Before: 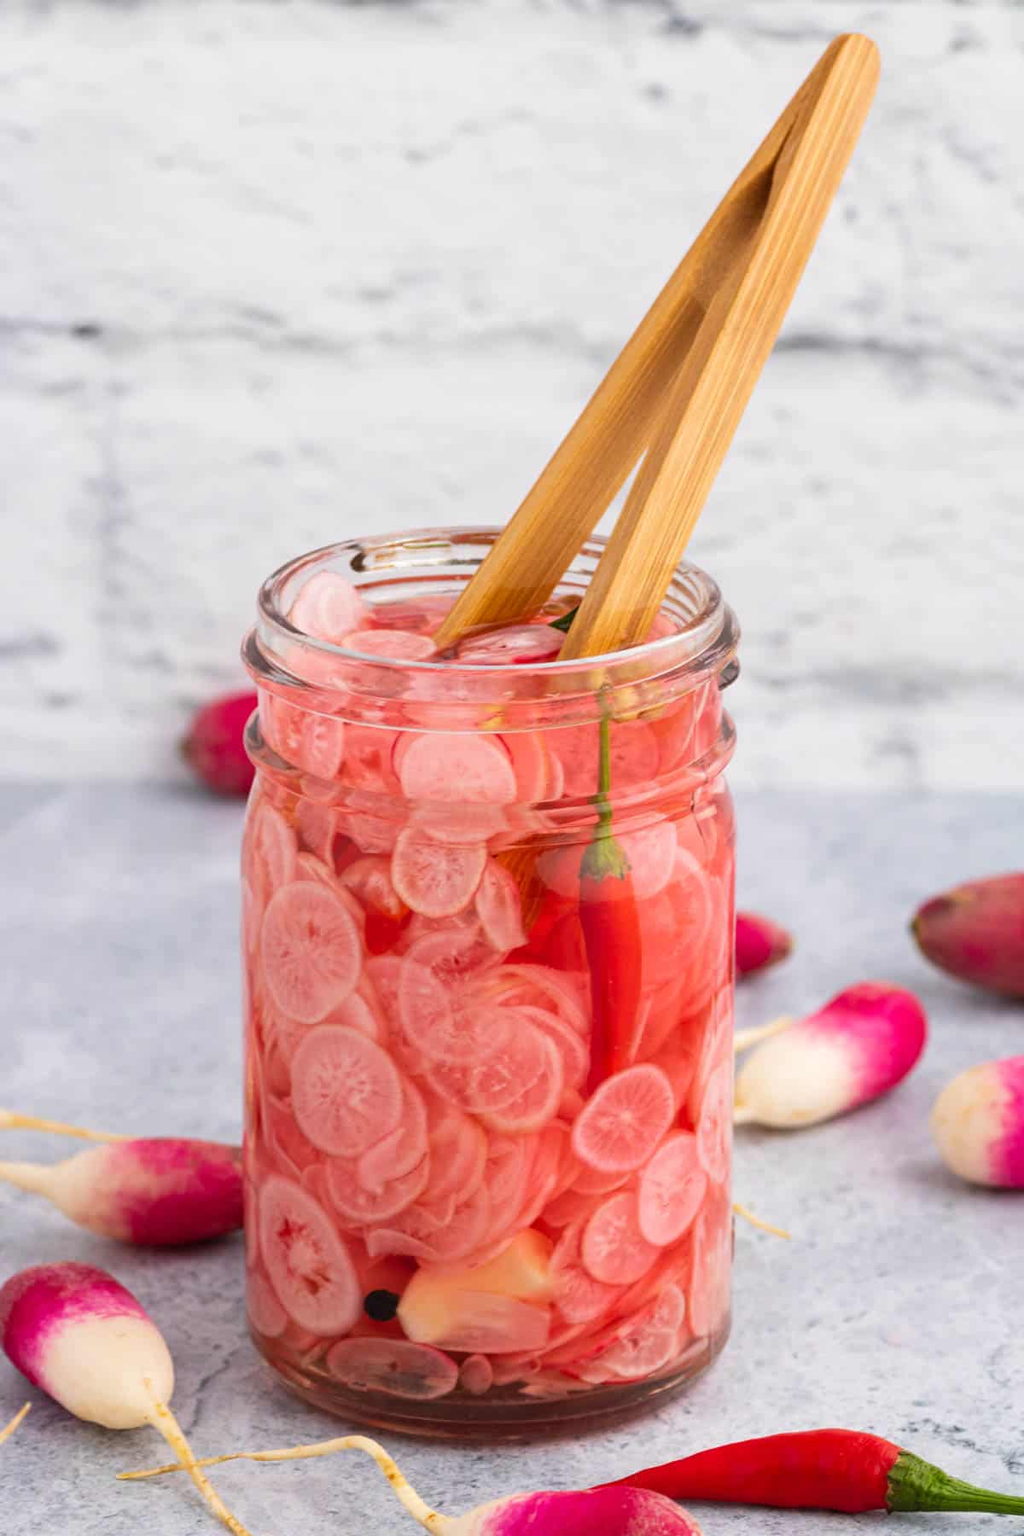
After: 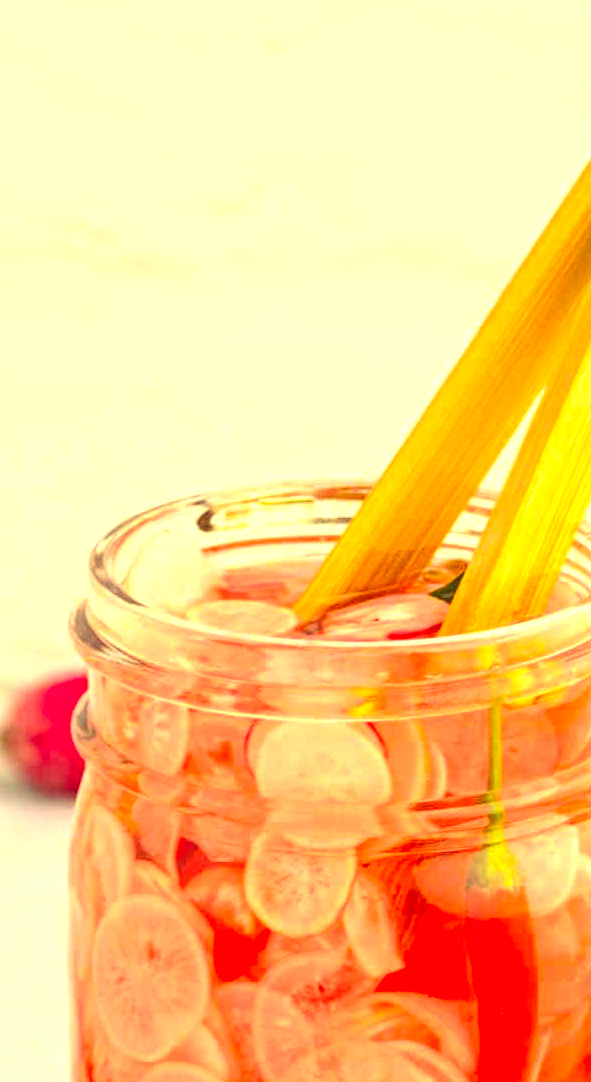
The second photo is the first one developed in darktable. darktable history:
local contrast: detail 130%
white balance: red 0.978, blue 0.999
contrast brightness saturation: contrast 0.2, brightness 0.16, saturation 0.22
crop: left 17.835%, top 7.675%, right 32.881%, bottom 32.213%
tone curve: curves: ch0 [(0, 0) (0.003, 0.125) (0.011, 0.139) (0.025, 0.155) (0.044, 0.174) (0.069, 0.192) (0.1, 0.211) (0.136, 0.234) (0.177, 0.262) (0.224, 0.296) (0.277, 0.337) (0.335, 0.385) (0.399, 0.436) (0.468, 0.5) (0.543, 0.573) (0.623, 0.644) (0.709, 0.713) (0.801, 0.791) (0.898, 0.881) (1, 1)], preserve colors none
color correction: highlights a* -0.482, highlights b* 40, shadows a* 9.8, shadows b* -0.161
exposure: black level correction 0, exposure 0.95 EV, compensate exposure bias true, compensate highlight preservation false
shadows and highlights: shadows 43.06, highlights 6.94
